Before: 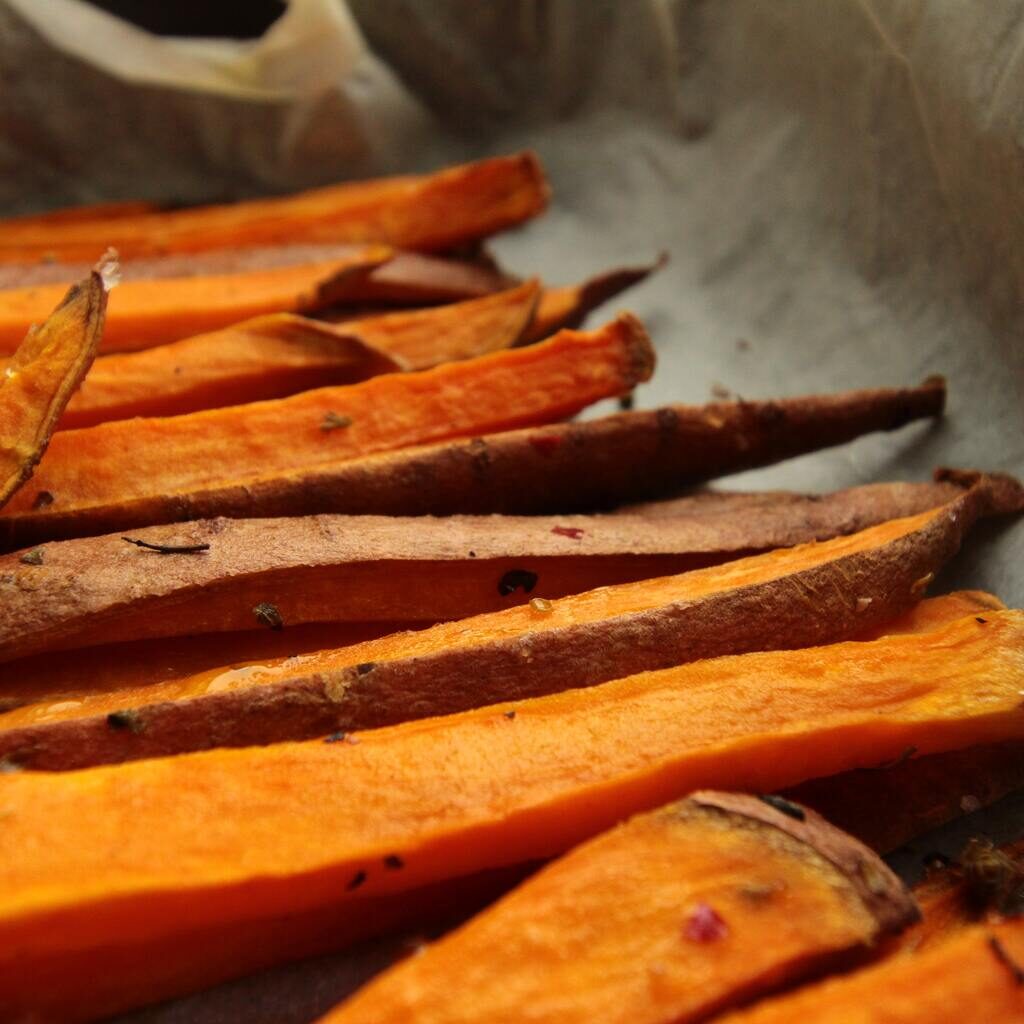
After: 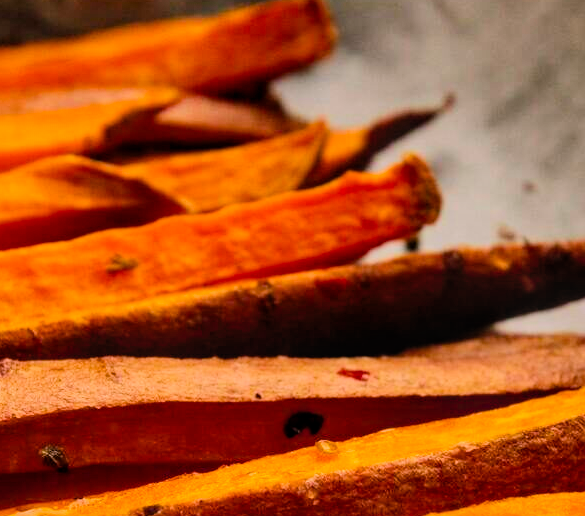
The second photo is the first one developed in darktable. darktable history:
filmic rgb: black relative exposure -7.15 EV, white relative exposure 5.36 EV, hardness 3.02, color science v6 (2022)
local contrast: on, module defaults
color balance rgb: perceptual saturation grading › global saturation 20%, global vibrance 20%
crop: left 20.932%, top 15.471%, right 21.848%, bottom 34.081%
white balance: red 1.05, blue 1.072
contrast brightness saturation: contrast 0.2, brightness 0.16, saturation 0.22
